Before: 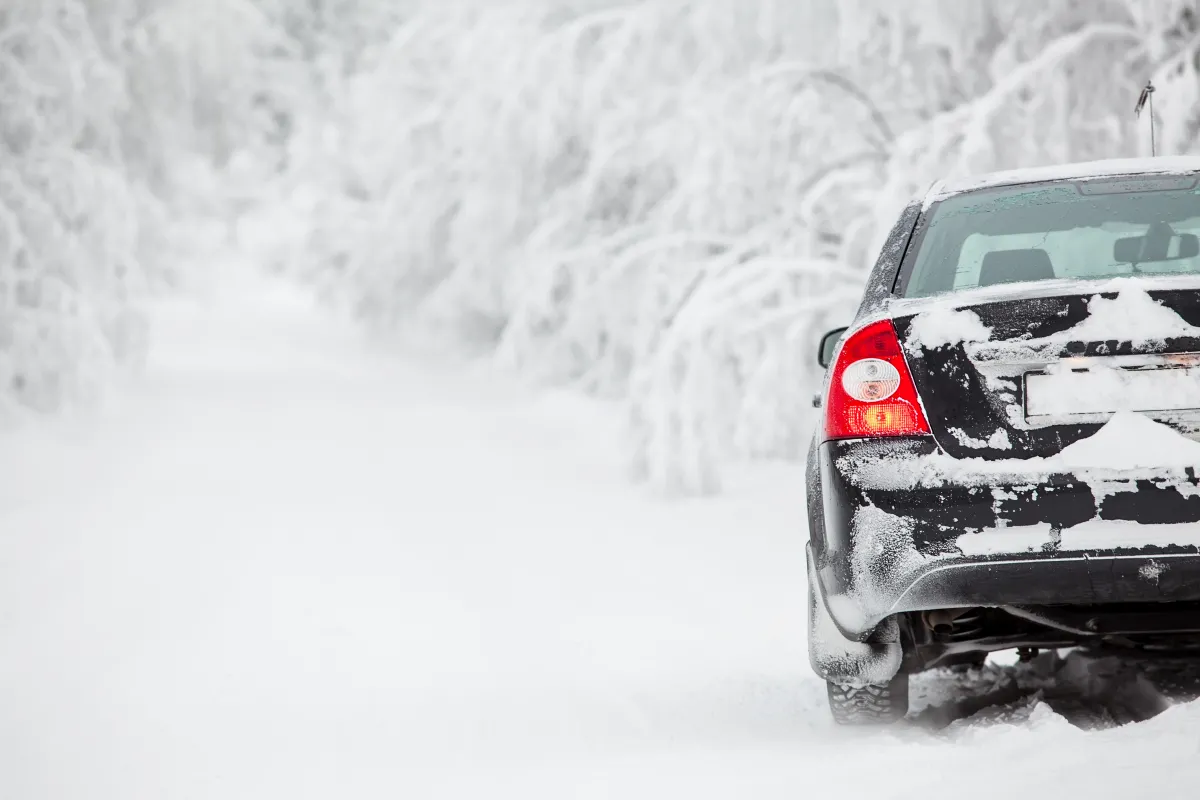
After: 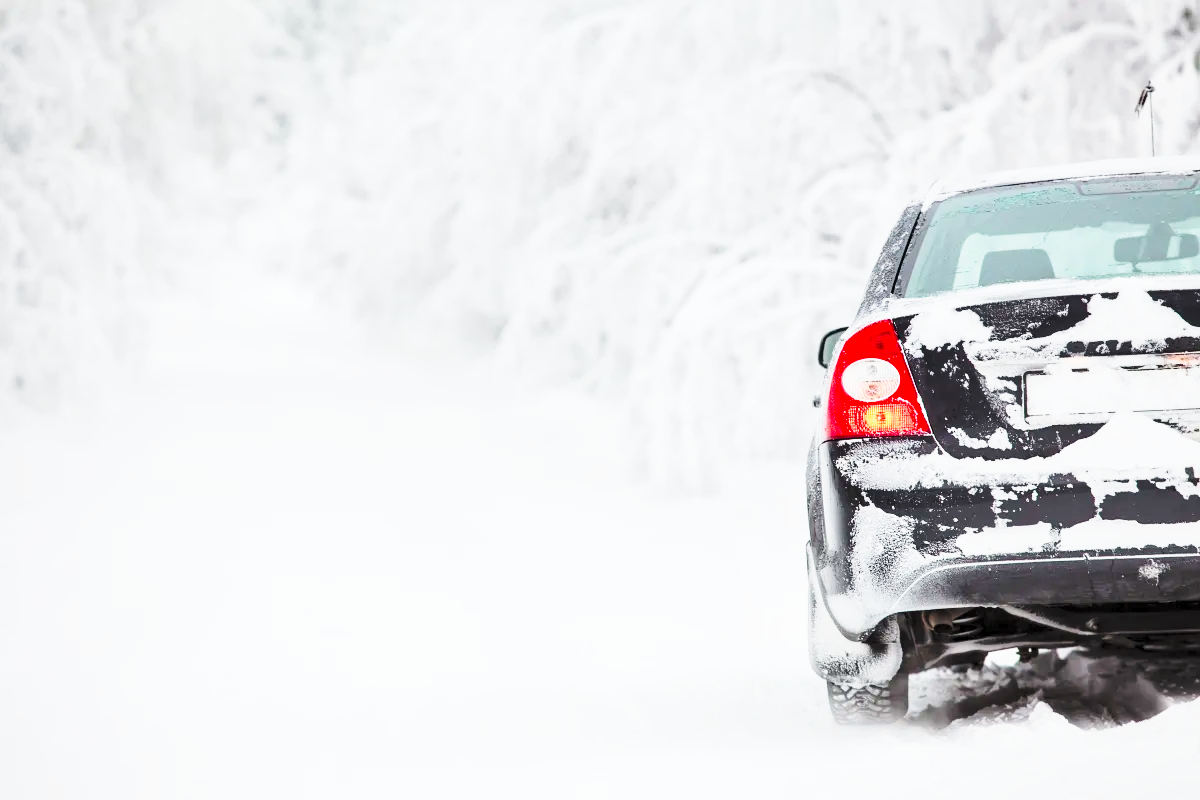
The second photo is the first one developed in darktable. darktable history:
shadows and highlights: soften with gaussian
contrast brightness saturation: contrast 0.1, brightness 0.3, saturation 0.14
base curve: curves: ch0 [(0, 0) (0.028, 0.03) (0.121, 0.232) (0.46, 0.748) (0.859, 0.968) (1, 1)], preserve colors none
